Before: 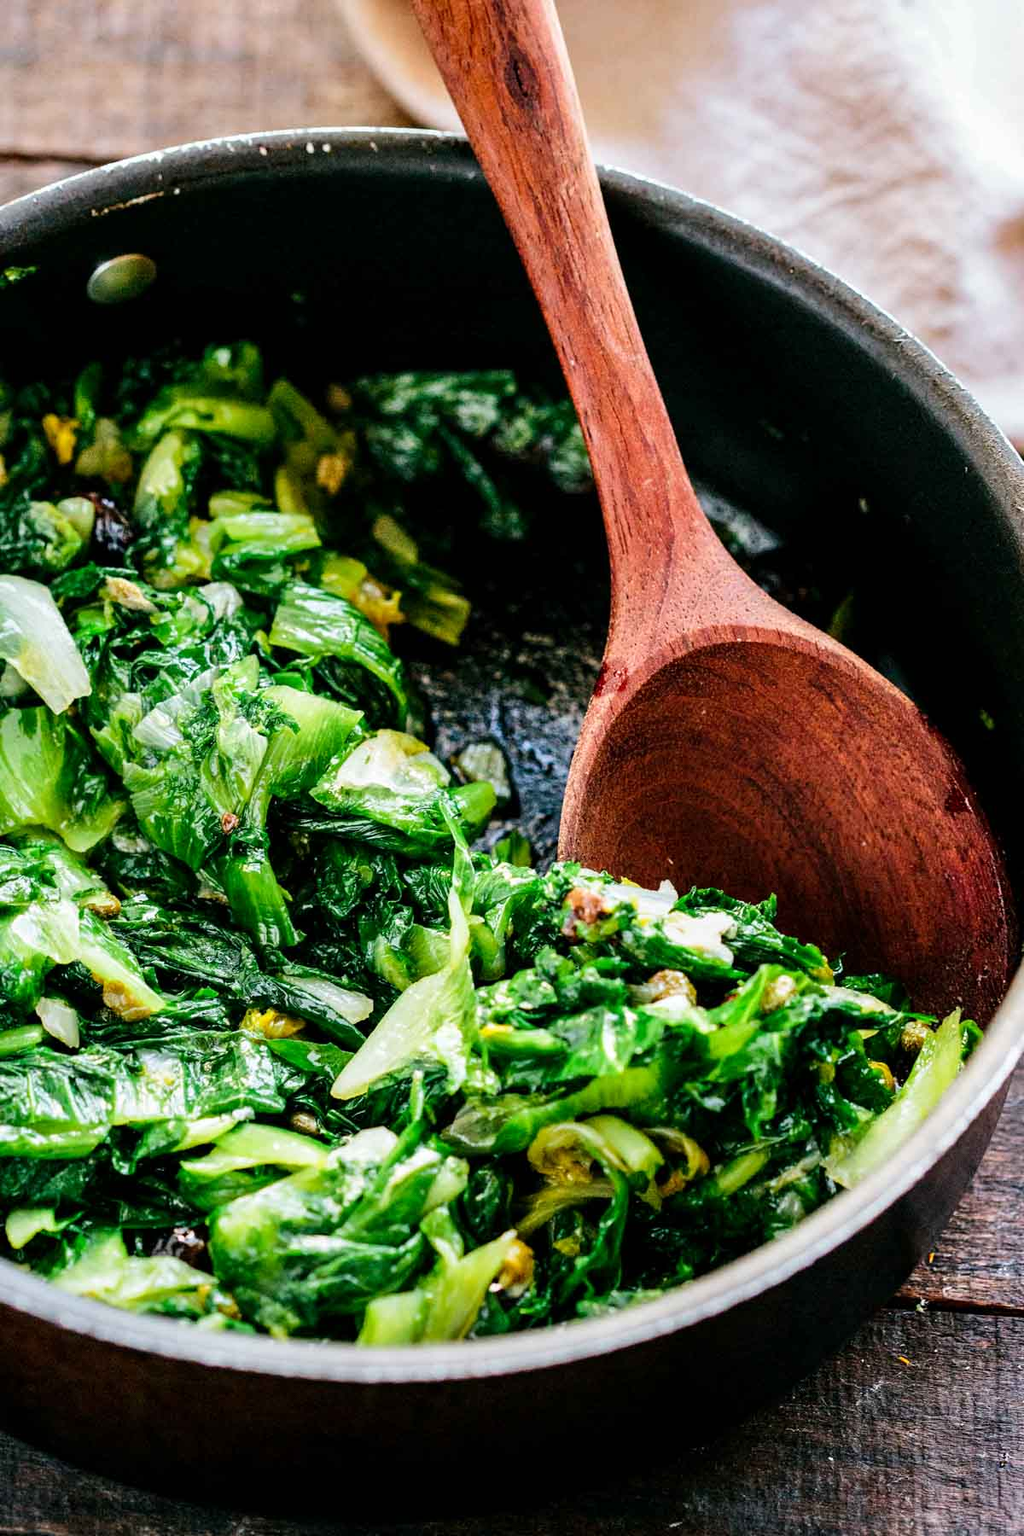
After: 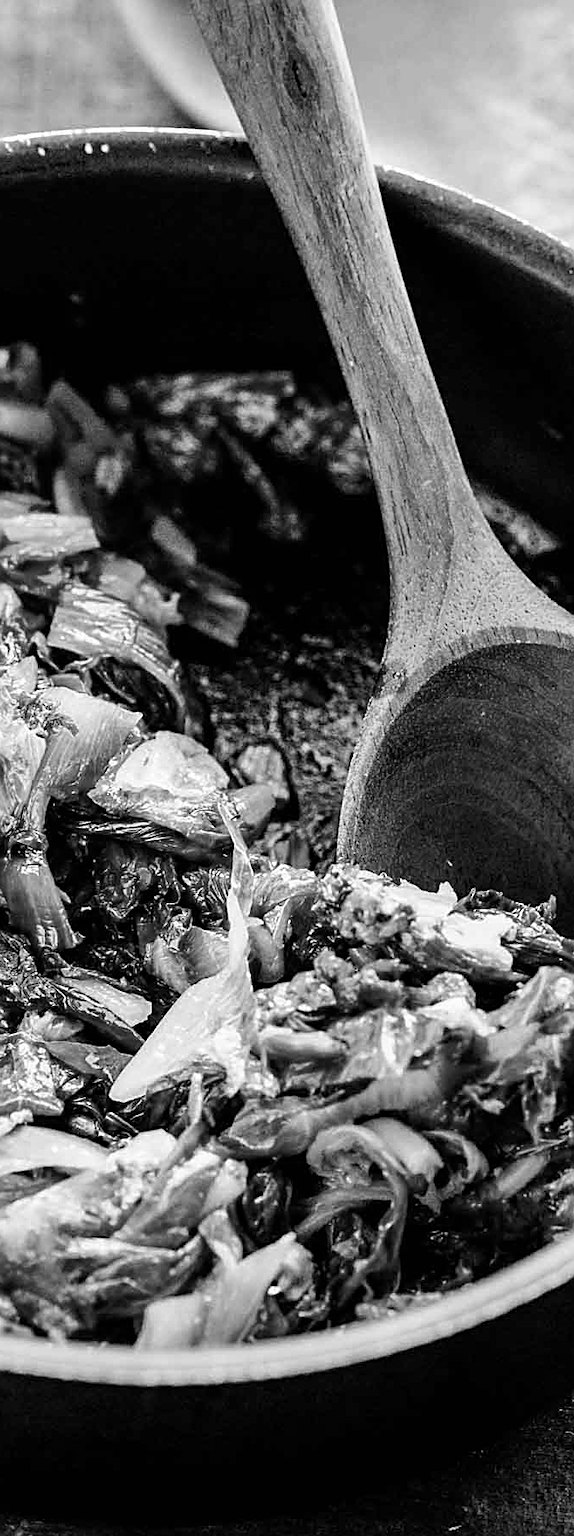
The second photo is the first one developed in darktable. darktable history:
monochrome: on, module defaults
crop: left 21.674%, right 22.086%
sharpen: on, module defaults
